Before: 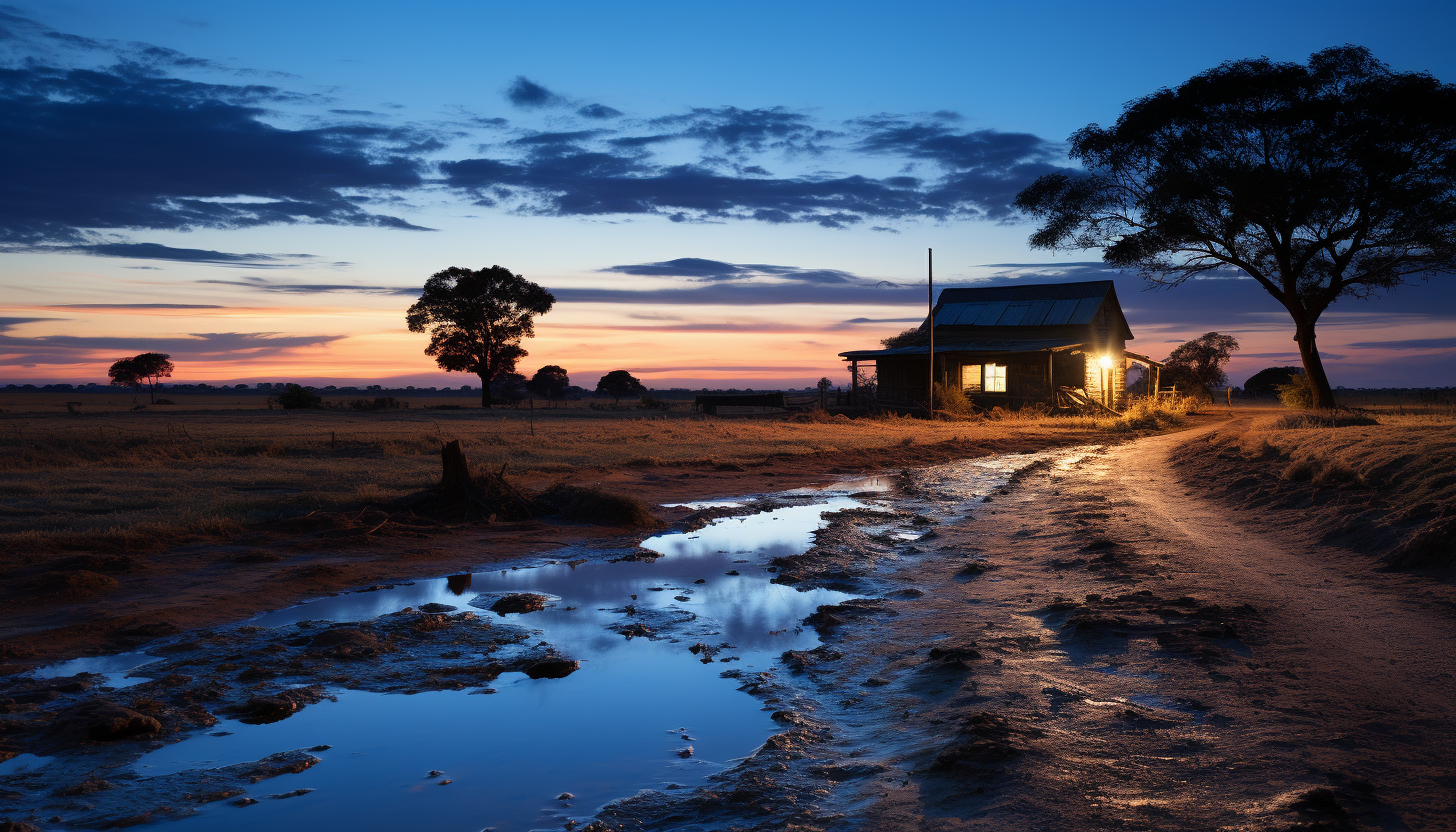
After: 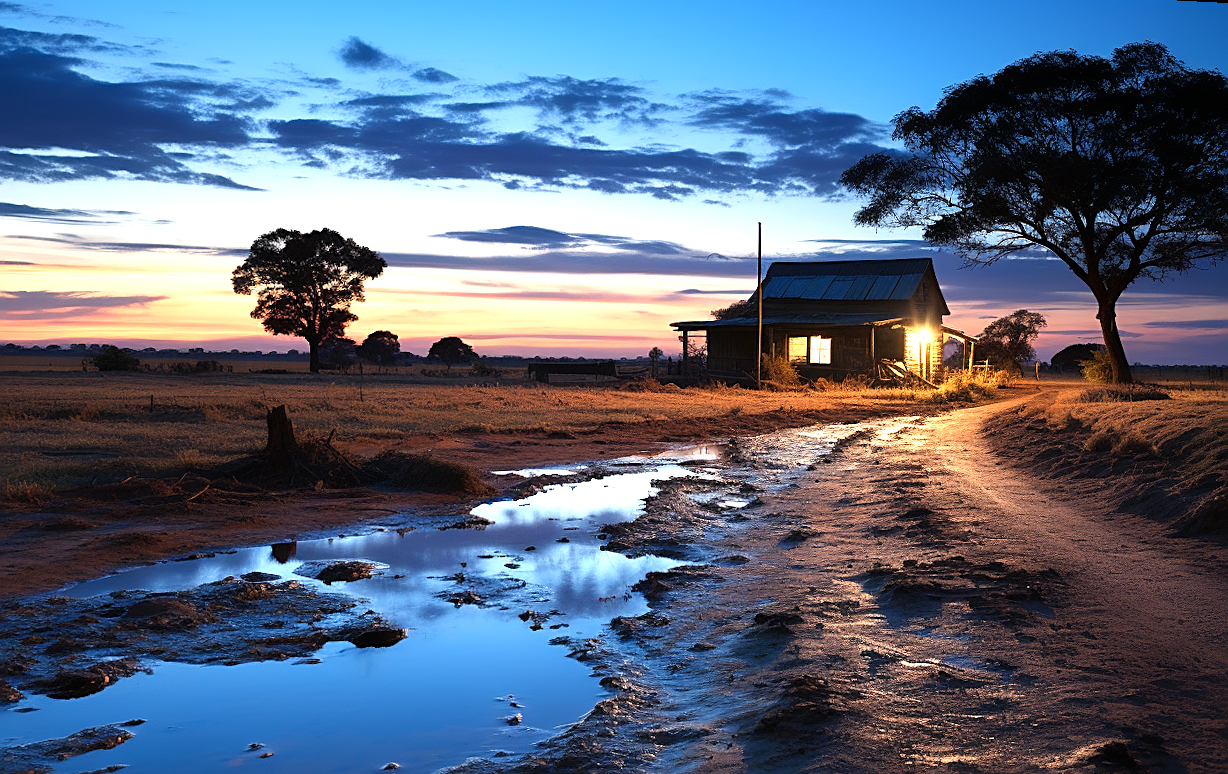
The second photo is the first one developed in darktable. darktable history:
levels: levels [0, 0.476, 0.951]
crop and rotate: left 14.584%
exposure: exposure 0.636 EV, compensate highlight preservation false
rotate and perspective: rotation 0.679°, lens shift (horizontal) 0.136, crop left 0.009, crop right 0.991, crop top 0.078, crop bottom 0.95
sharpen: on, module defaults
